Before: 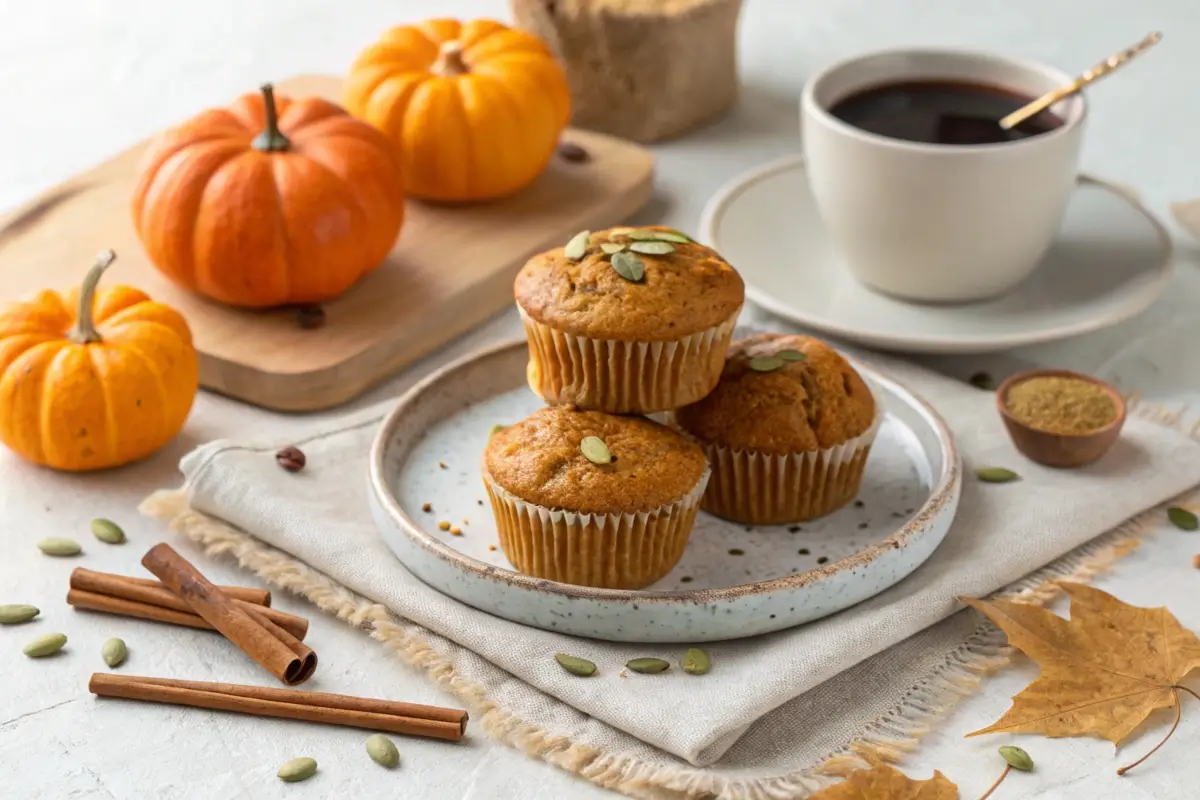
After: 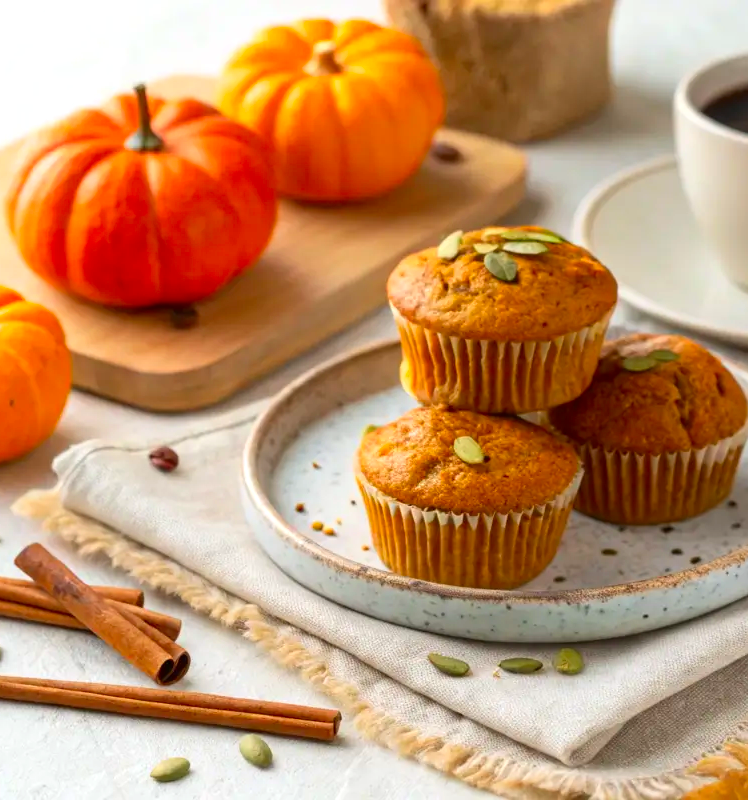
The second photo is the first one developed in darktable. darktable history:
shadows and highlights: shadows -11.72, white point adjustment 4.12, highlights 28.62
contrast brightness saturation: saturation 0.517
crop: left 10.619%, right 26.301%
